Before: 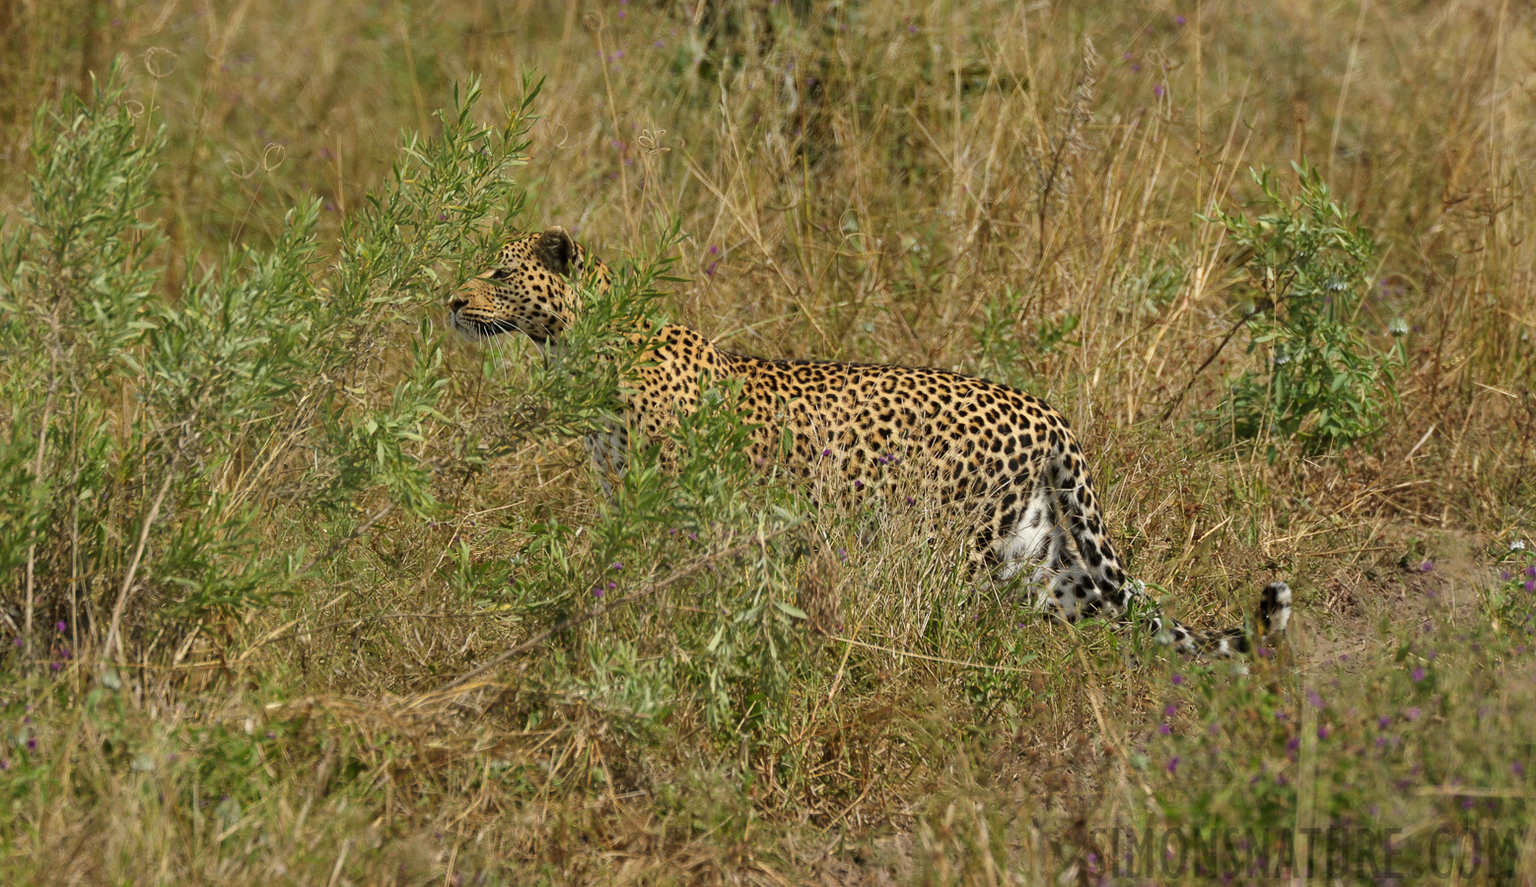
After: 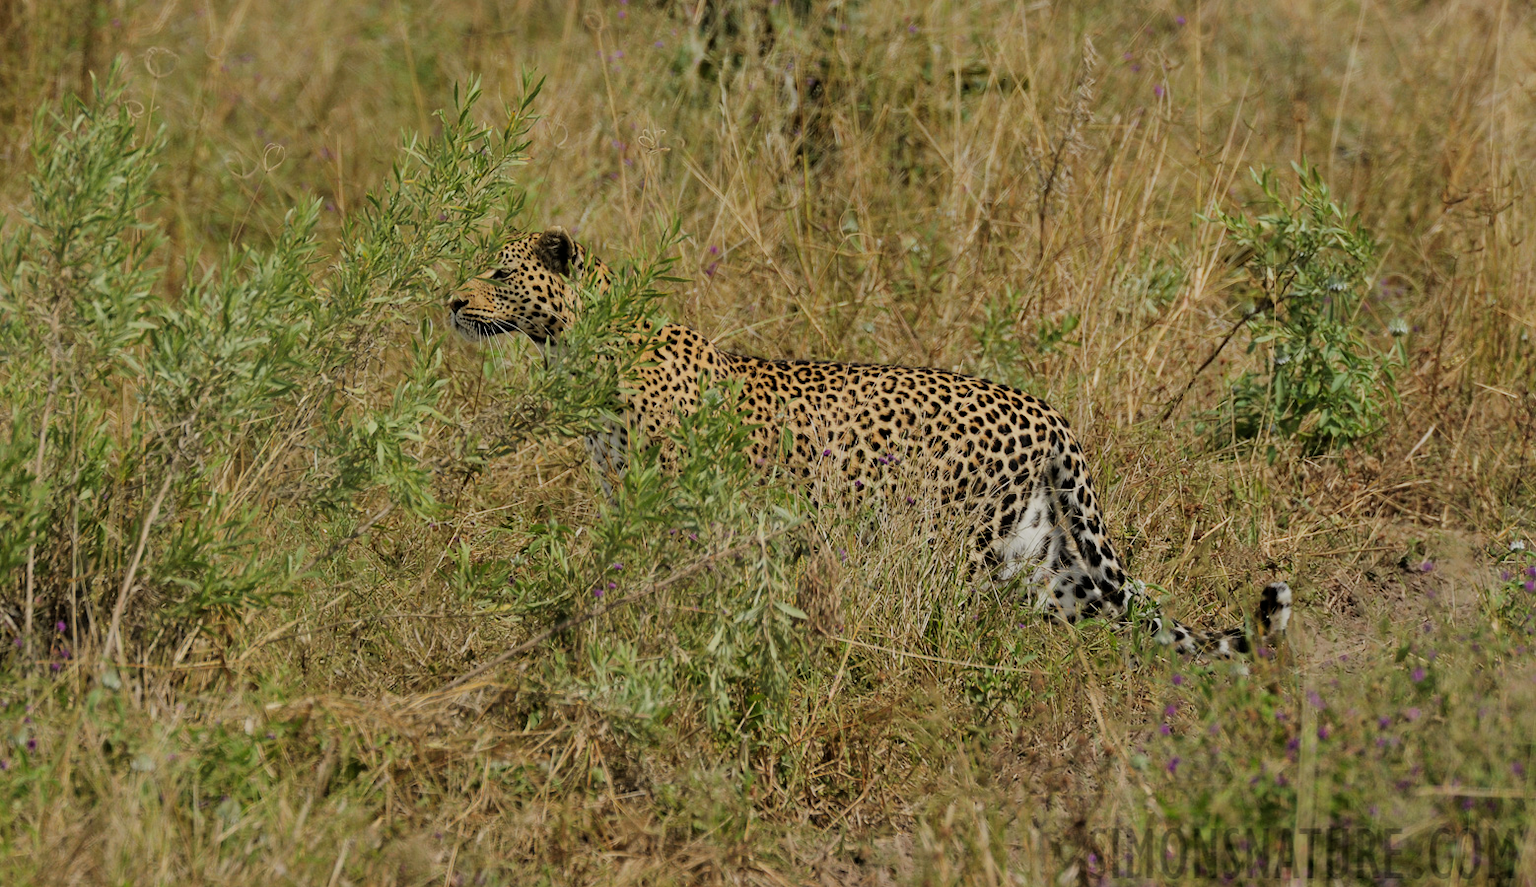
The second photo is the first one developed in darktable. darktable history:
filmic rgb: black relative exposure -7.21 EV, white relative exposure 5.38 EV, hardness 3.02
